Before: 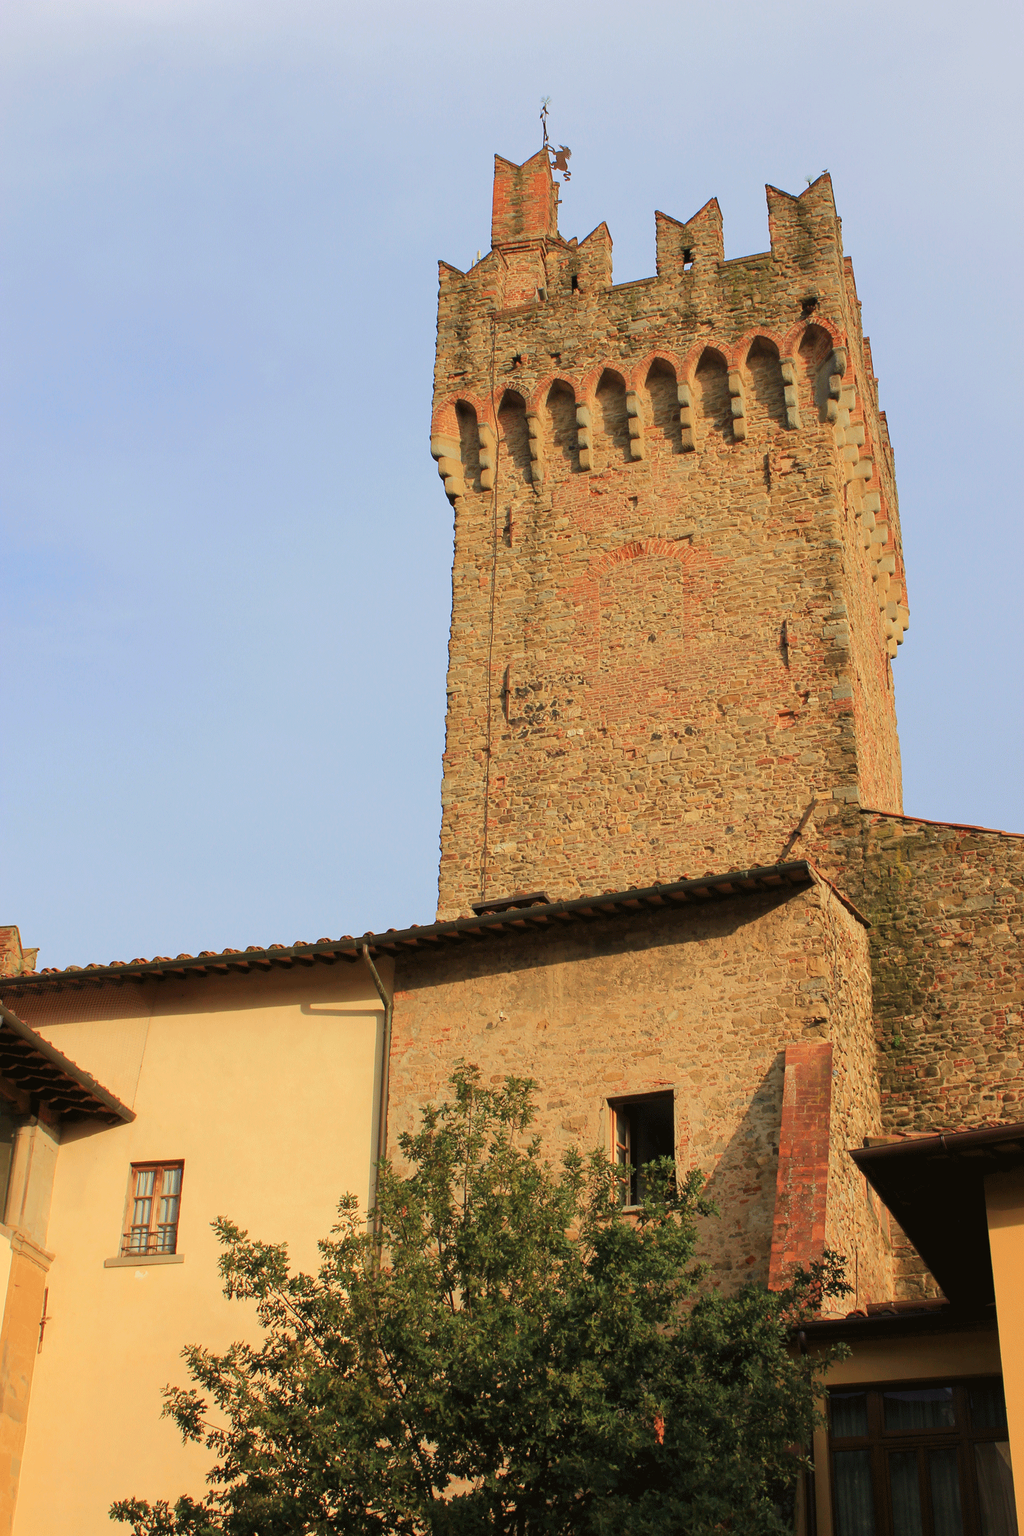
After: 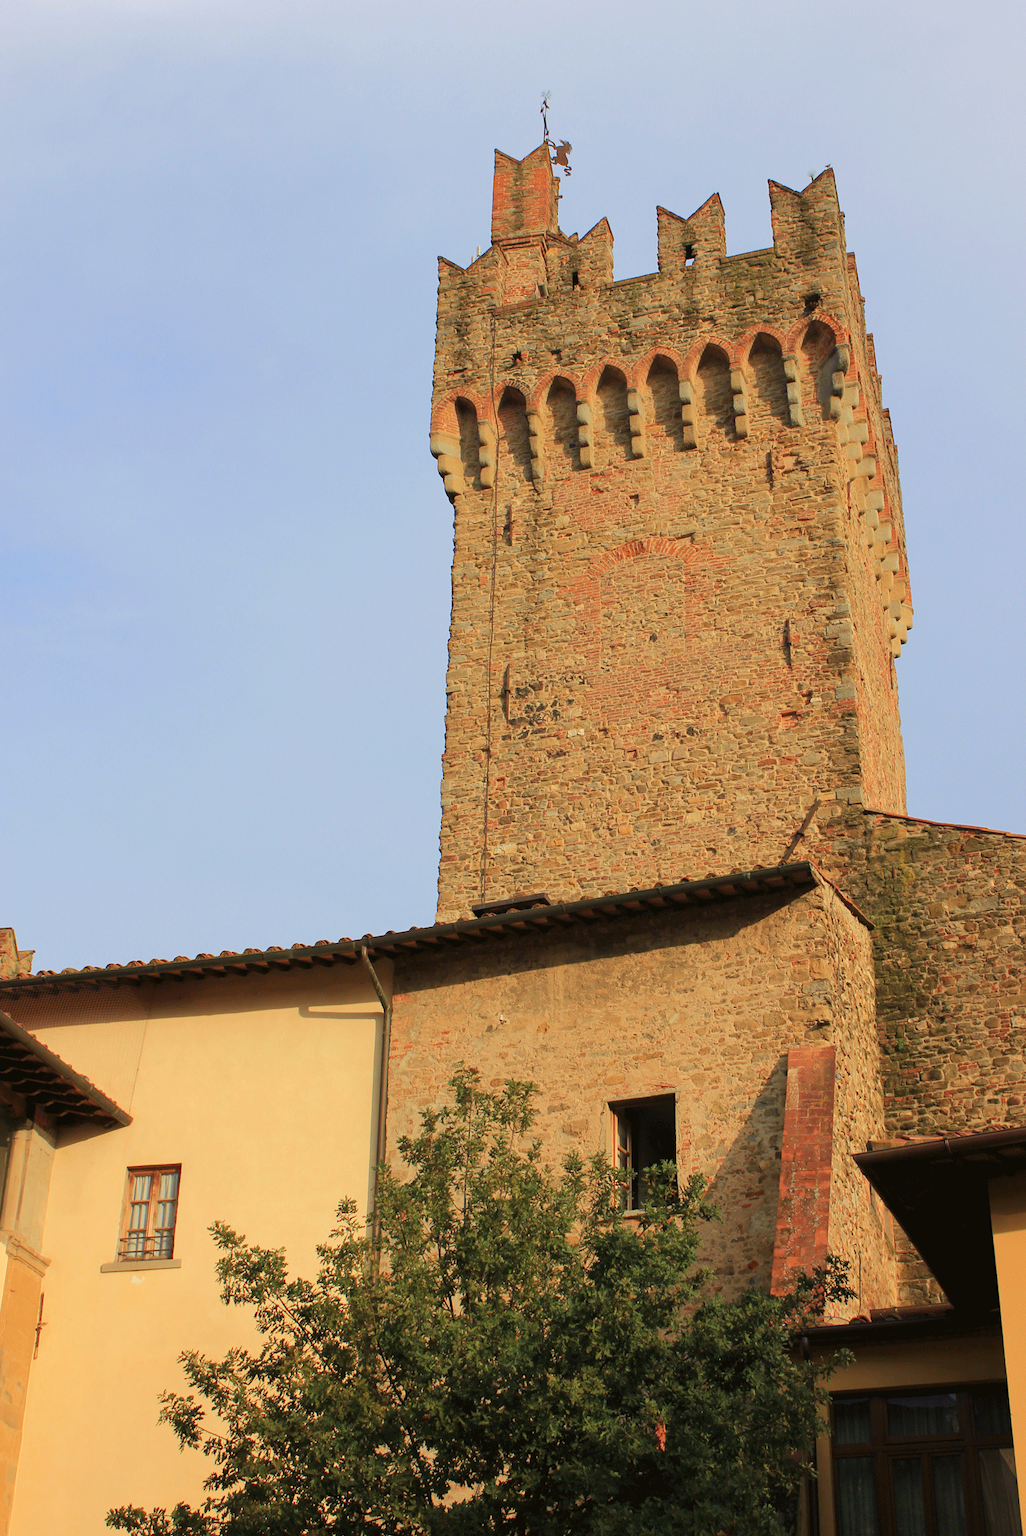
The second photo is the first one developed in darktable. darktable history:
crop: left 0.467%, top 0.472%, right 0.15%, bottom 0.407%
